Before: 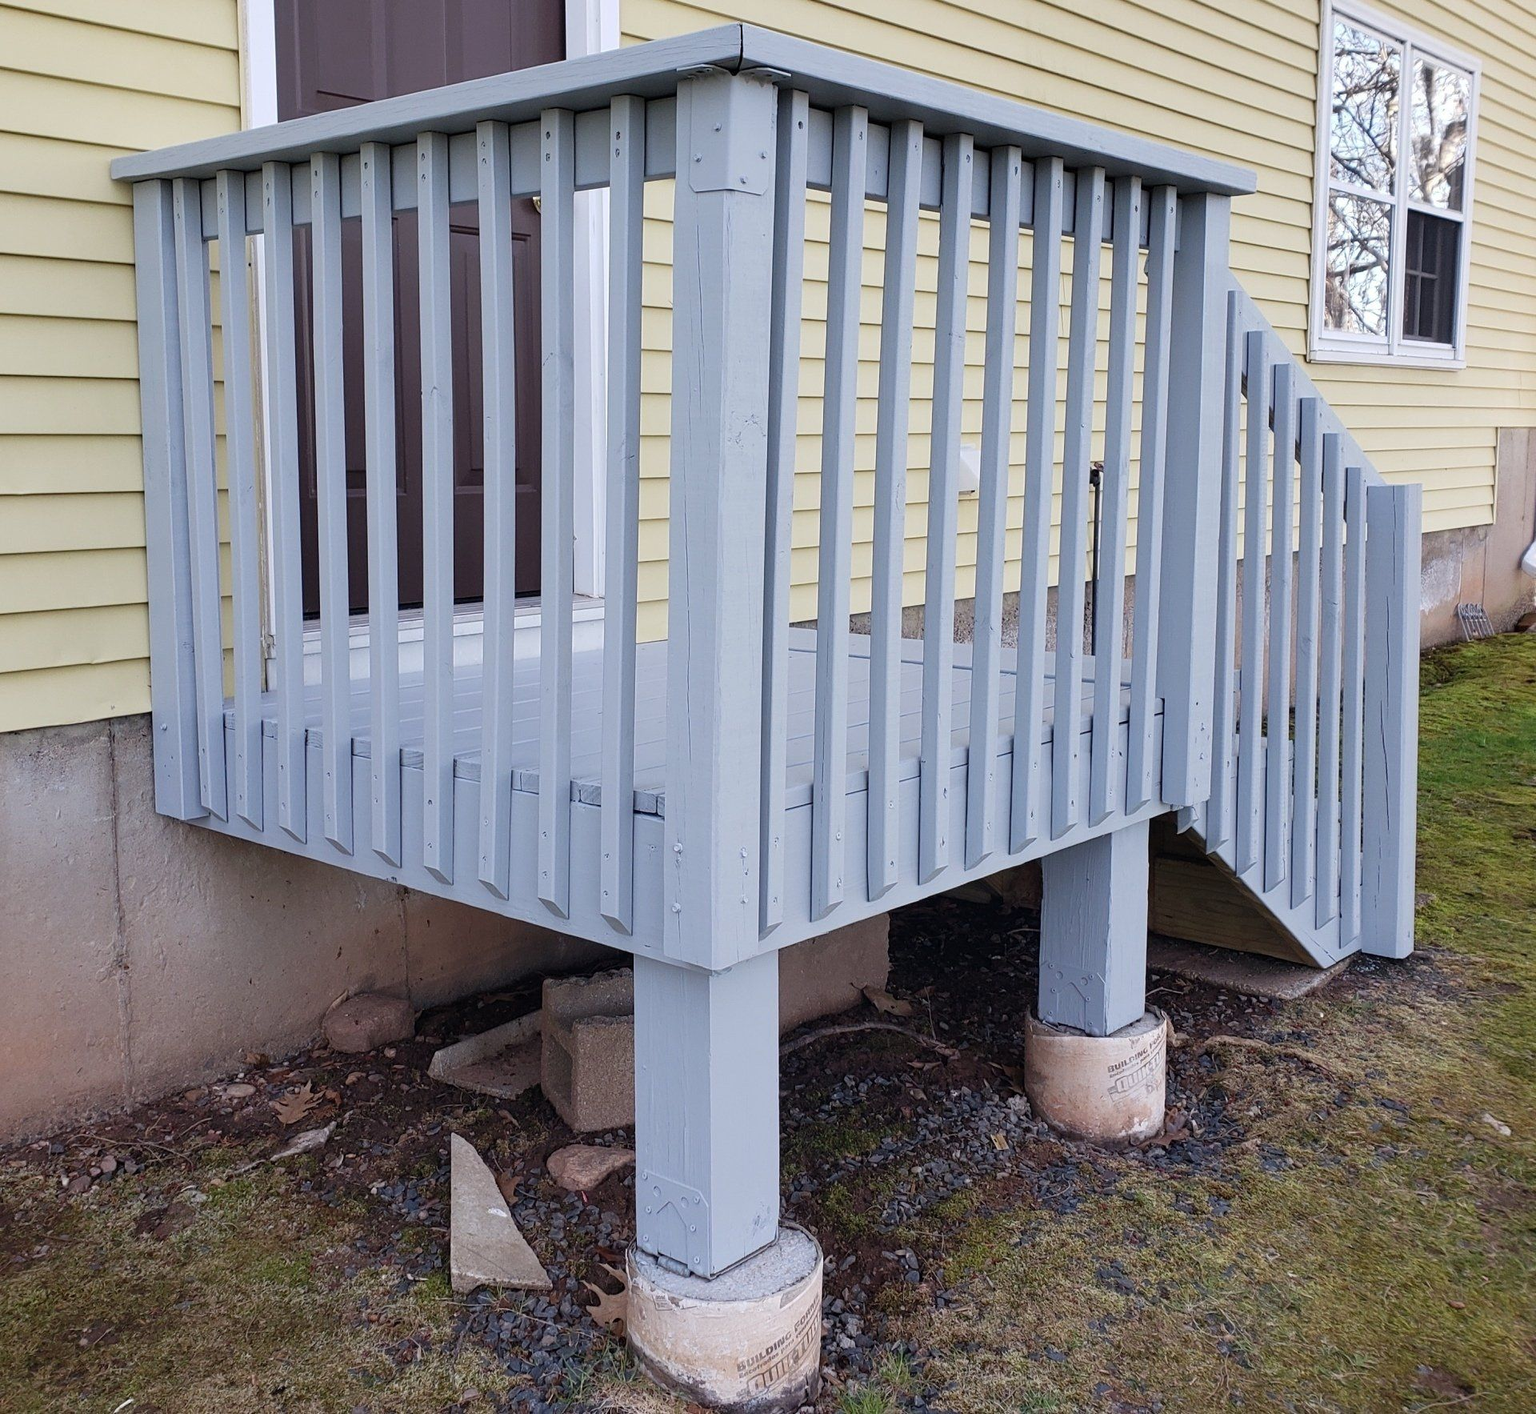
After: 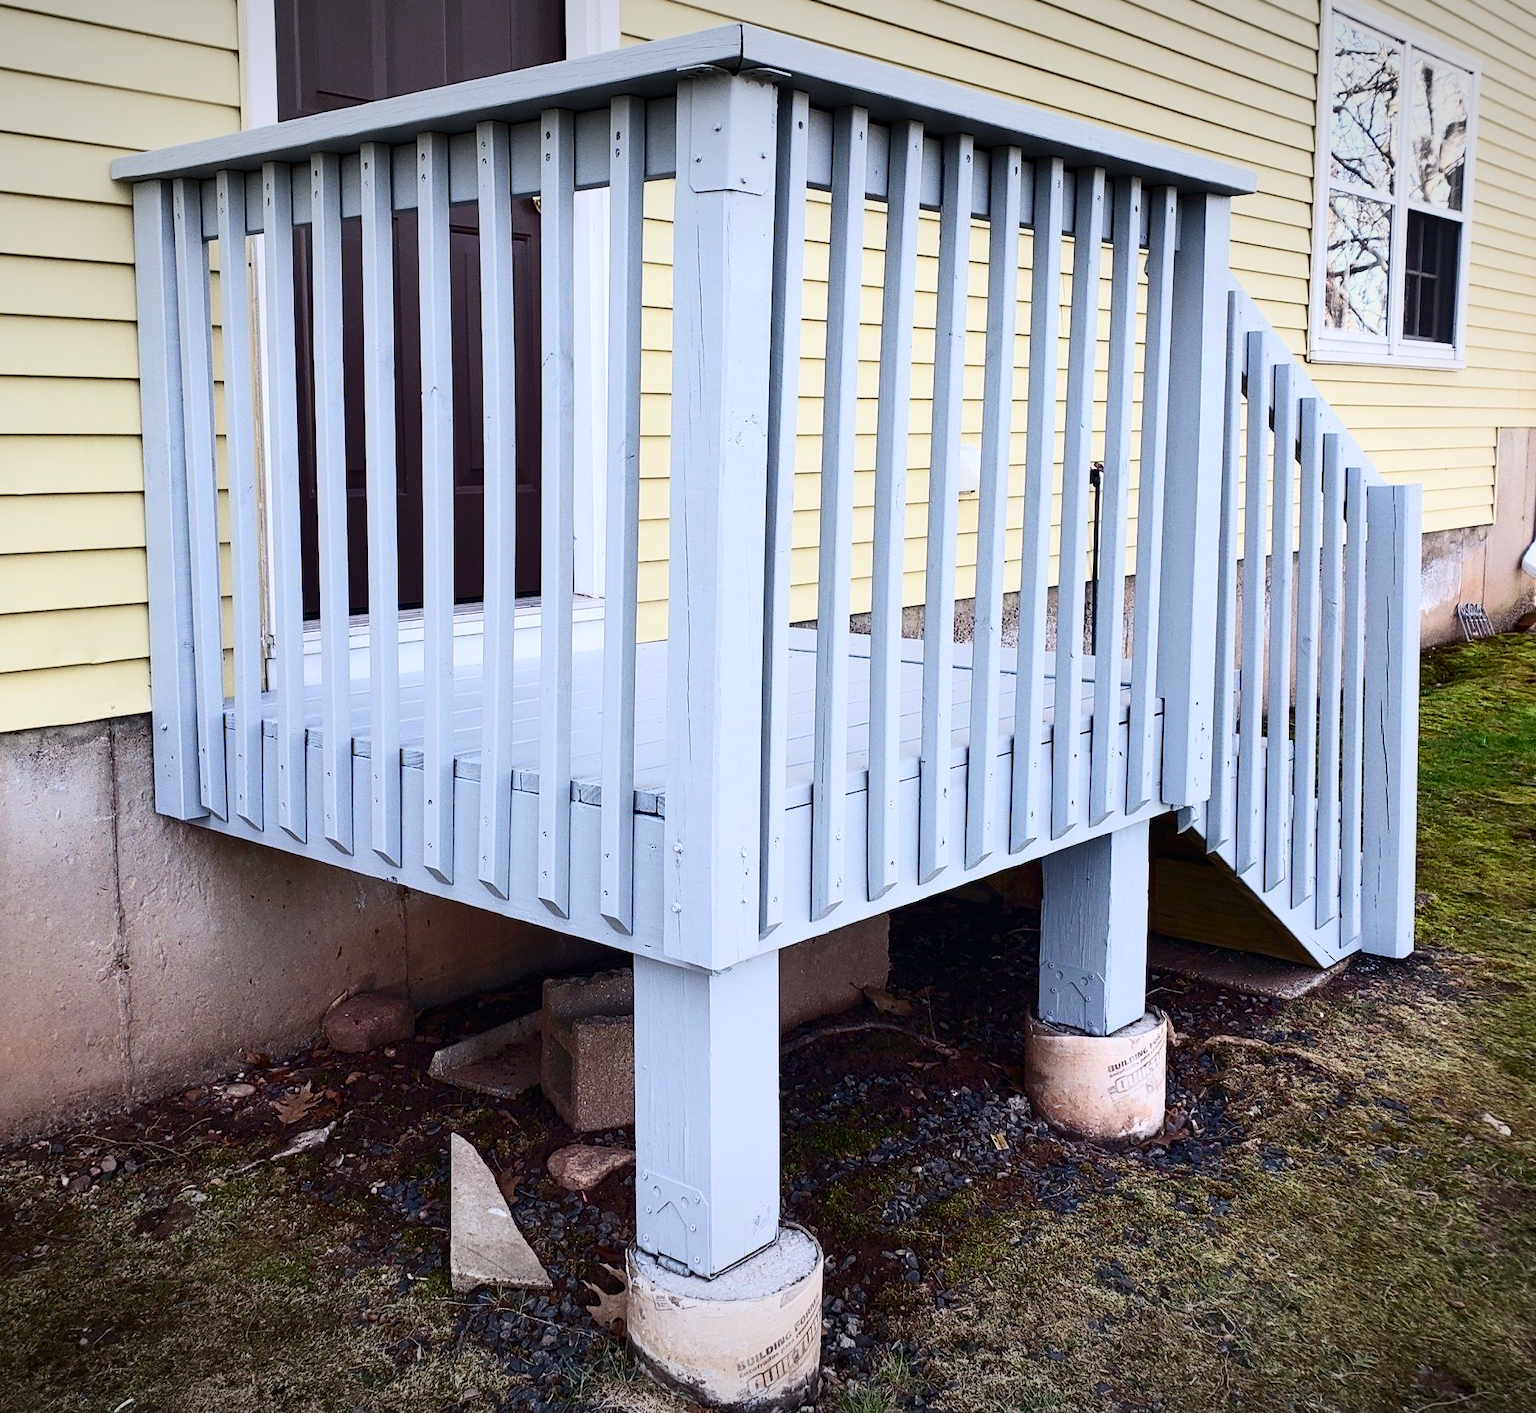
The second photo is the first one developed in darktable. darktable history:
tone equalizer: on, module defaults
contrast brightness saturation: contrast 0.404, brightness 0.054, saturation 0.256
vignetting: fall-off start 98.54%, fall-off radius 101.26%, width/height ratio 1.427
